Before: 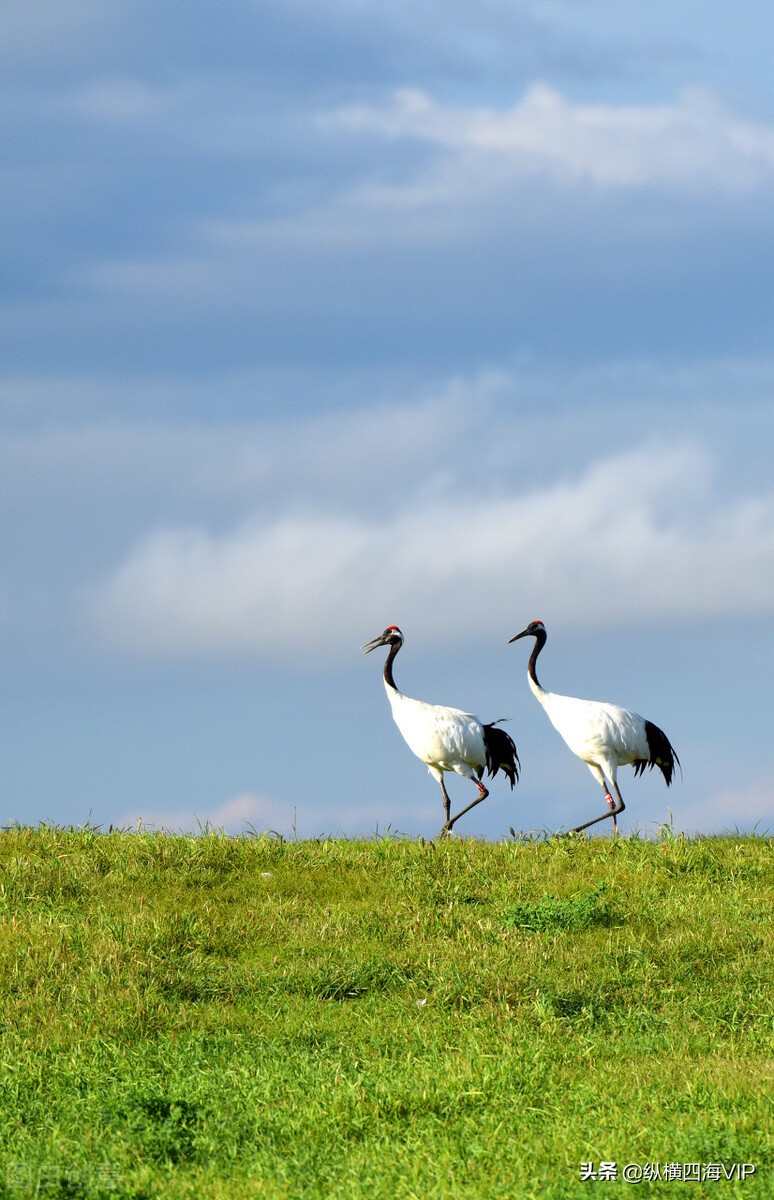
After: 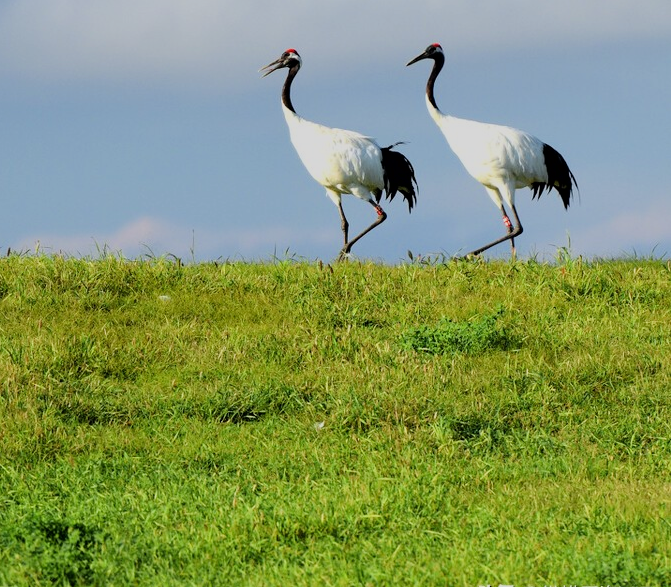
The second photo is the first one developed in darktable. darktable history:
filmic rgb: black relative exposure -7.82 EV, white relative exposure 4.29 EV, hardness 3.86, color science v6 (2022)
crop and rotate: left 13.306%, top 48.129%, bottom 2.928%
